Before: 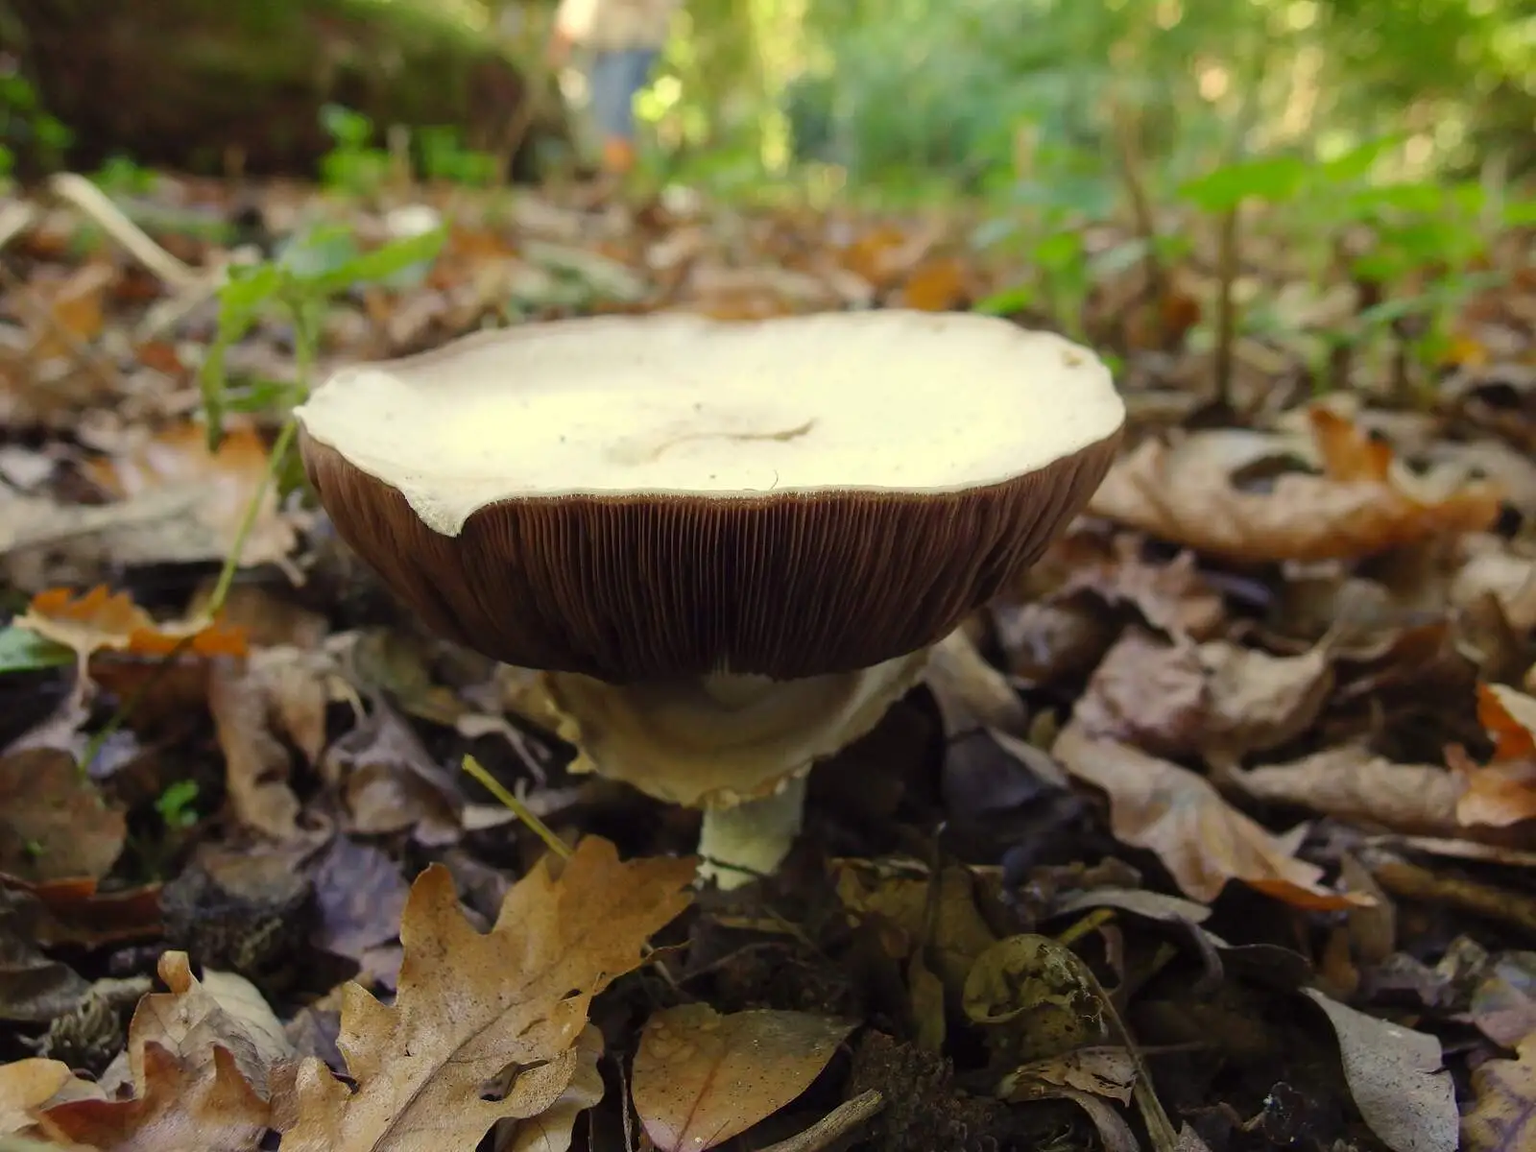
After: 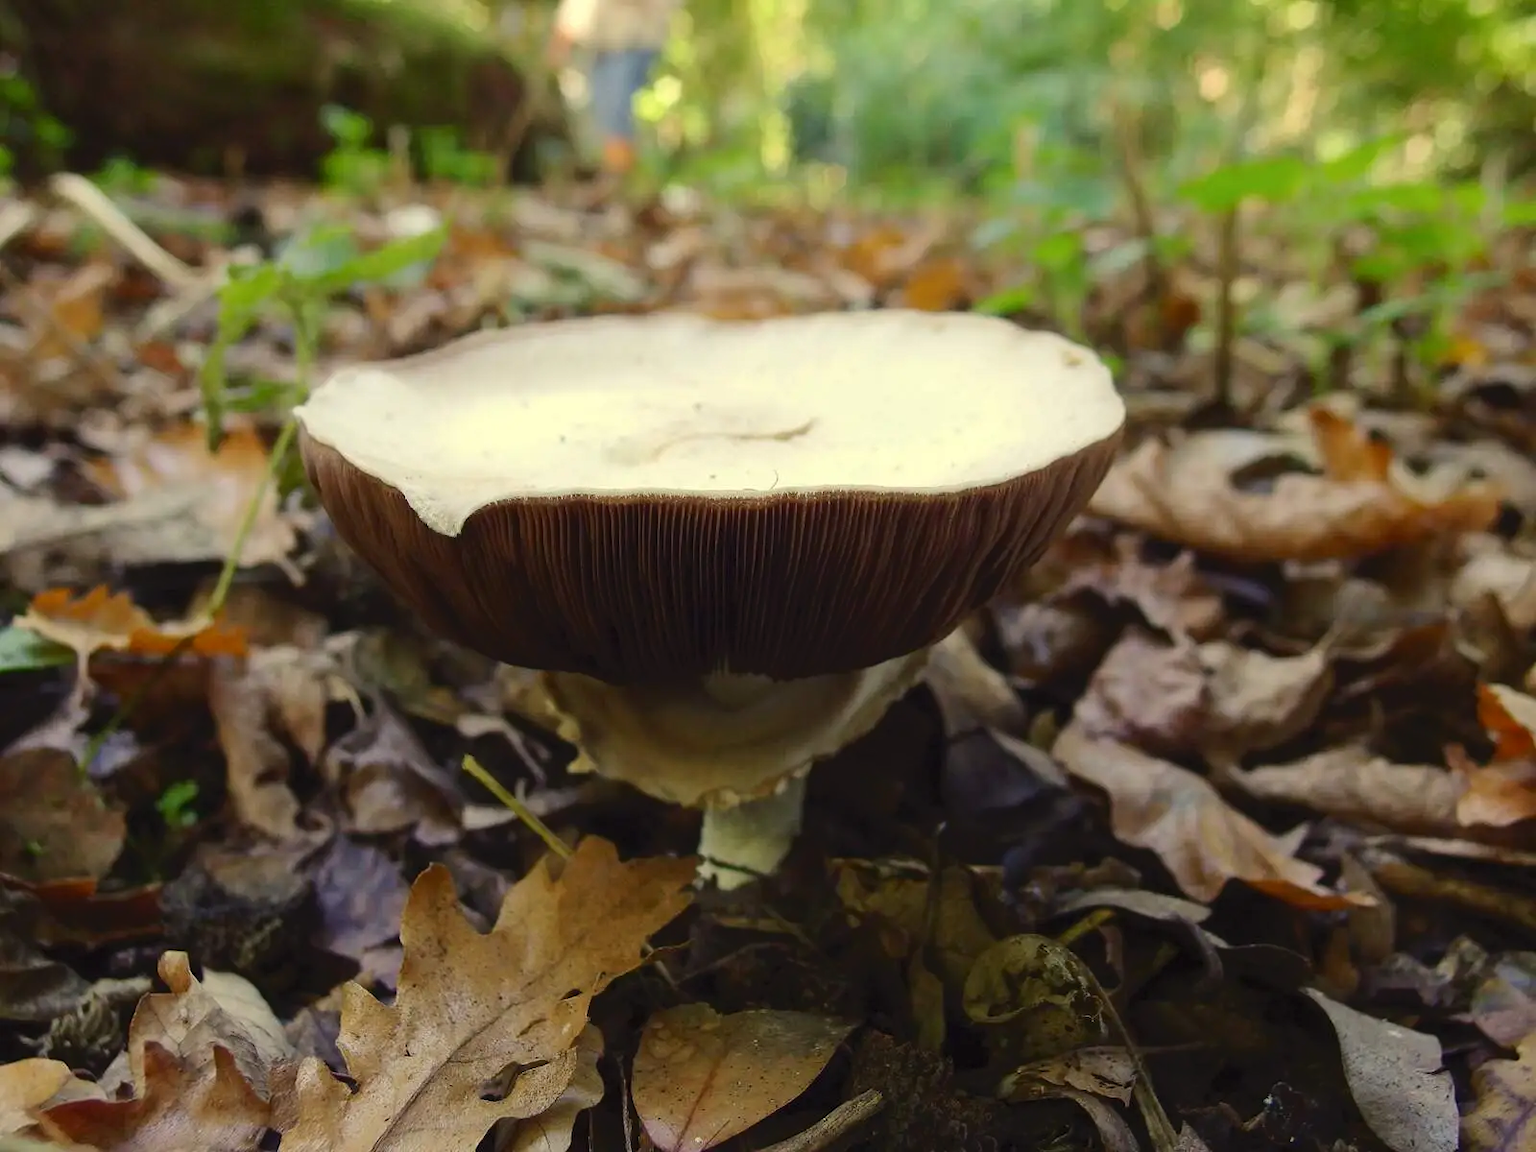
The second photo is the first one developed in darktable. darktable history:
tone curve: curves: ch0 [(0, 0) (0.003, 0.005) (0.011, 0.021) (0.025, 0.042) (0.044, 0.065) (0.069, 0.074) (0.1, 0.092) (0.136, 0.123) (0.177, 0.159) (0.224, 0.2) (0.277, 0.252) (0.335, 0.32) (0.399, 0.392) (0.468, 0.468) (0.543, 0.549) (0.623, 0.638) (0.709, 0.721) (0.801, 0.812) (0.898, 0.896) (1, 1)], color space Lab, independent channels, preserve colors none
